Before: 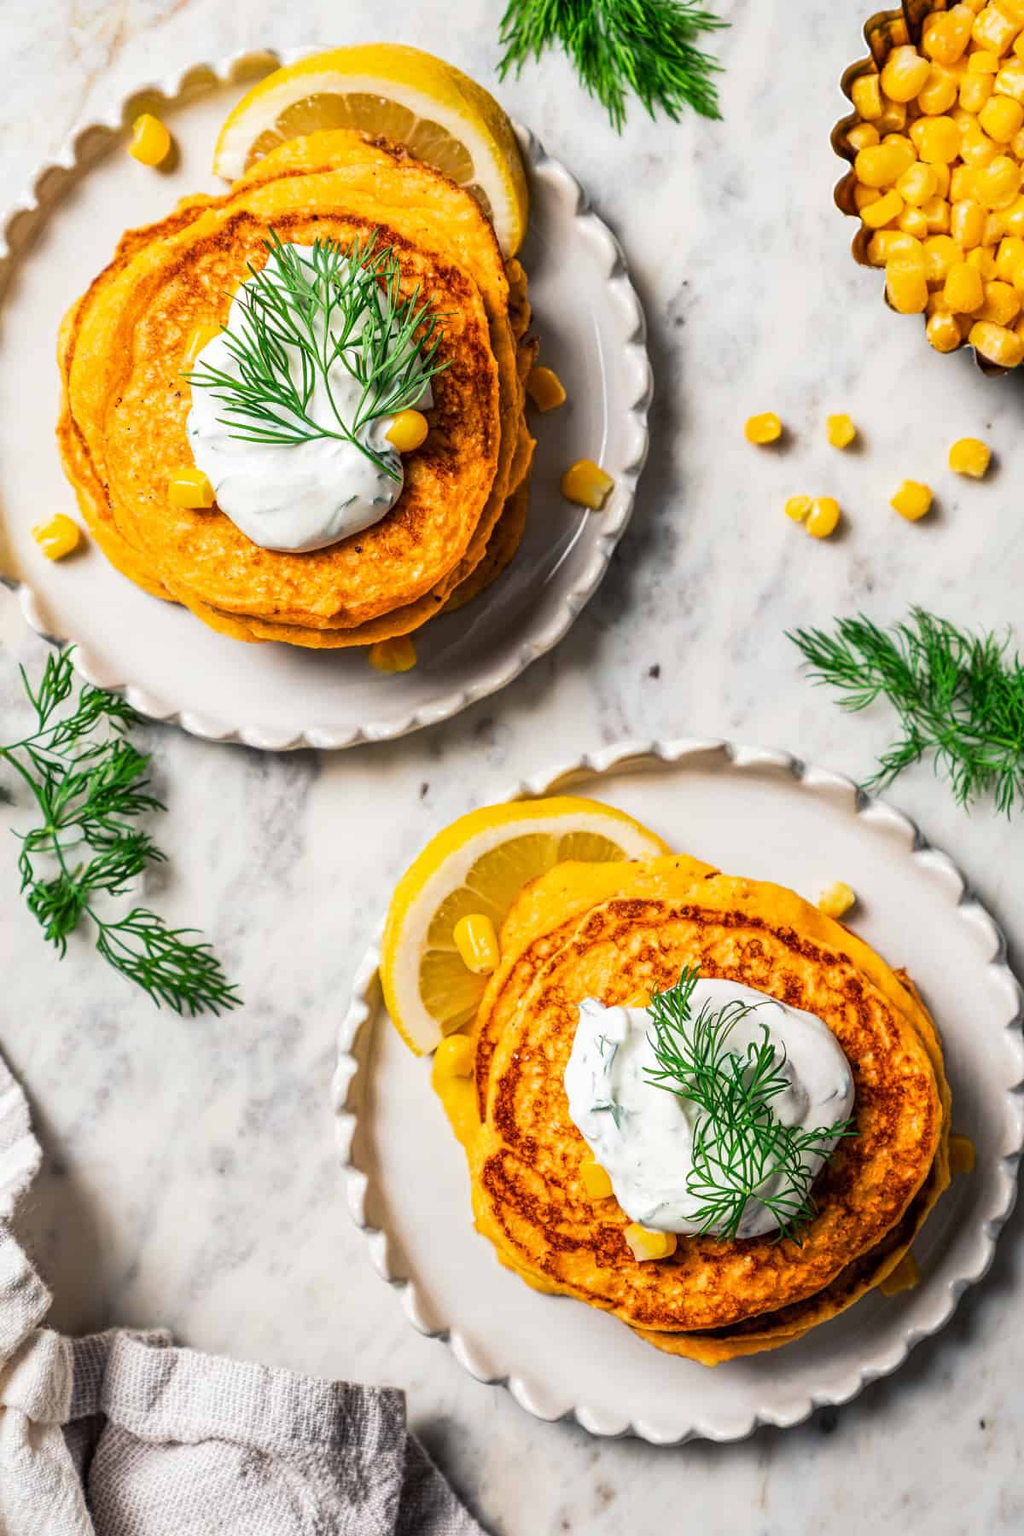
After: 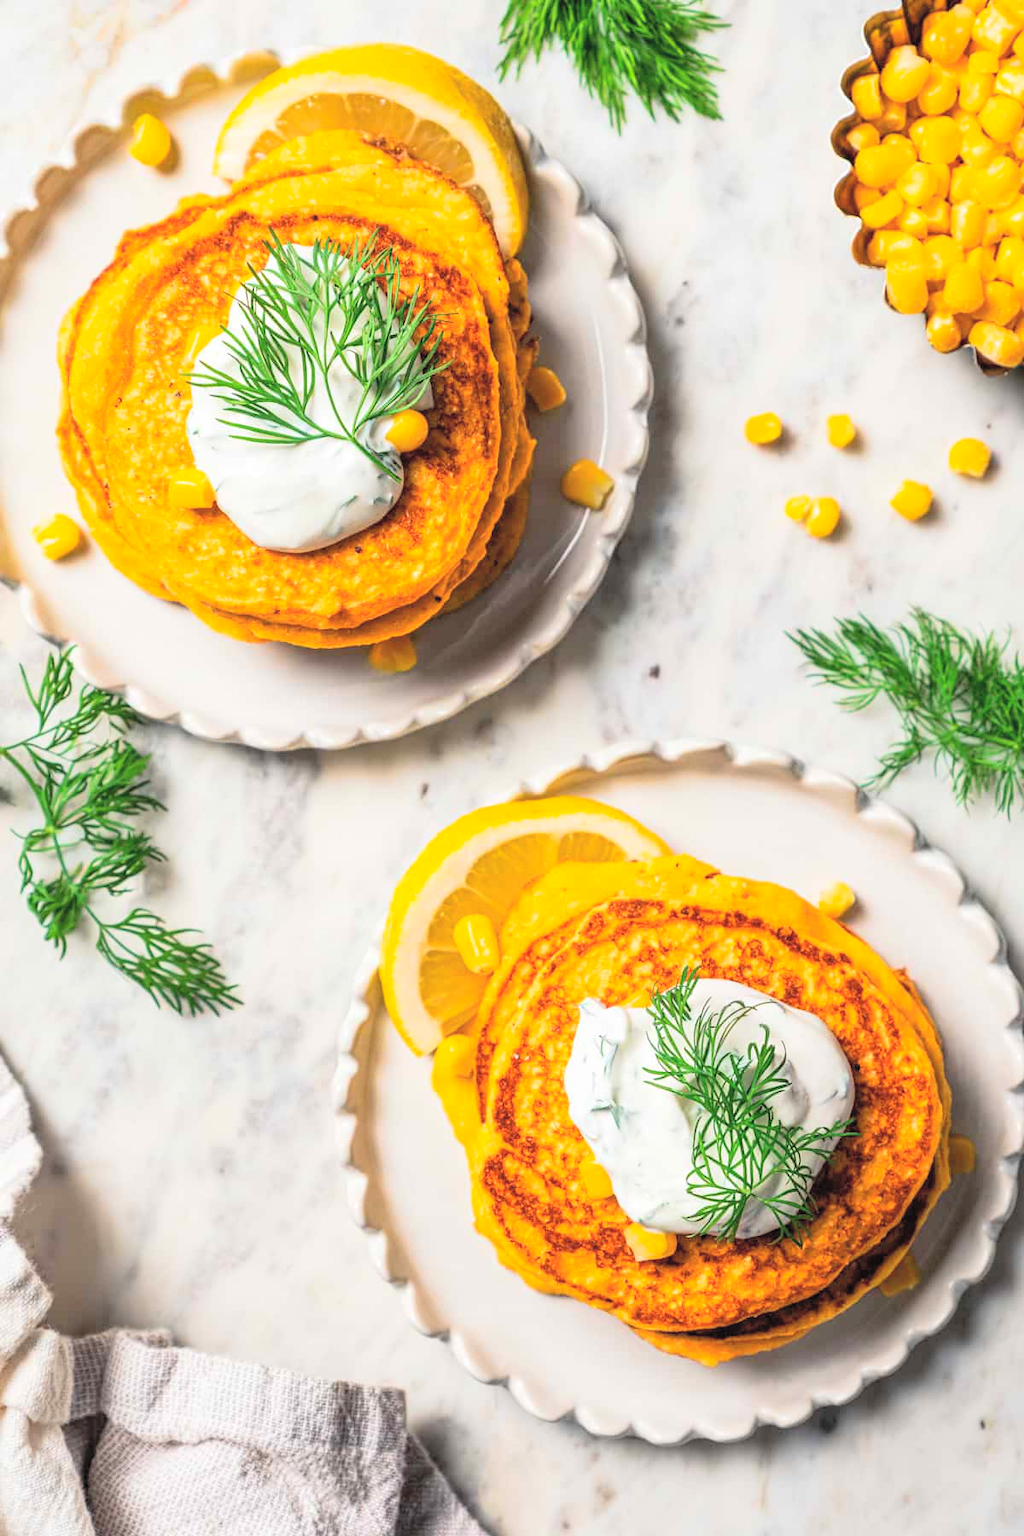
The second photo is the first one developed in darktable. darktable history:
contrast brightness saturation: contrast 0.095, brightness 0.319, saturation 0.135
